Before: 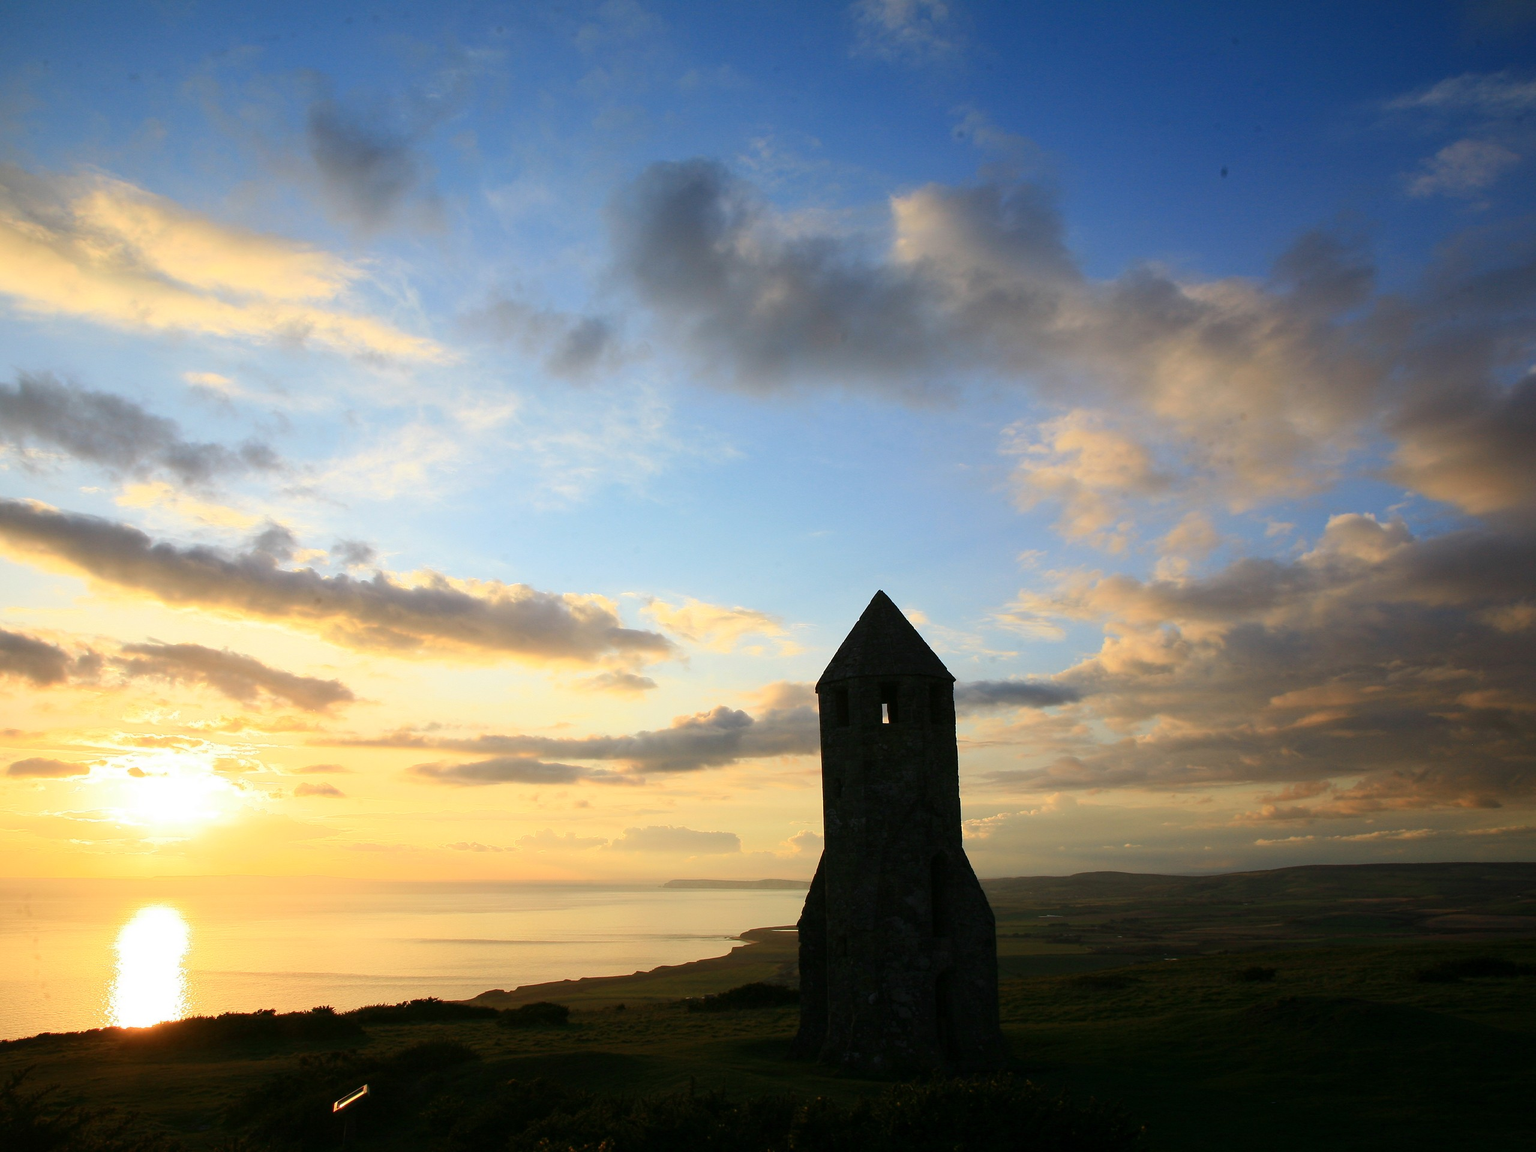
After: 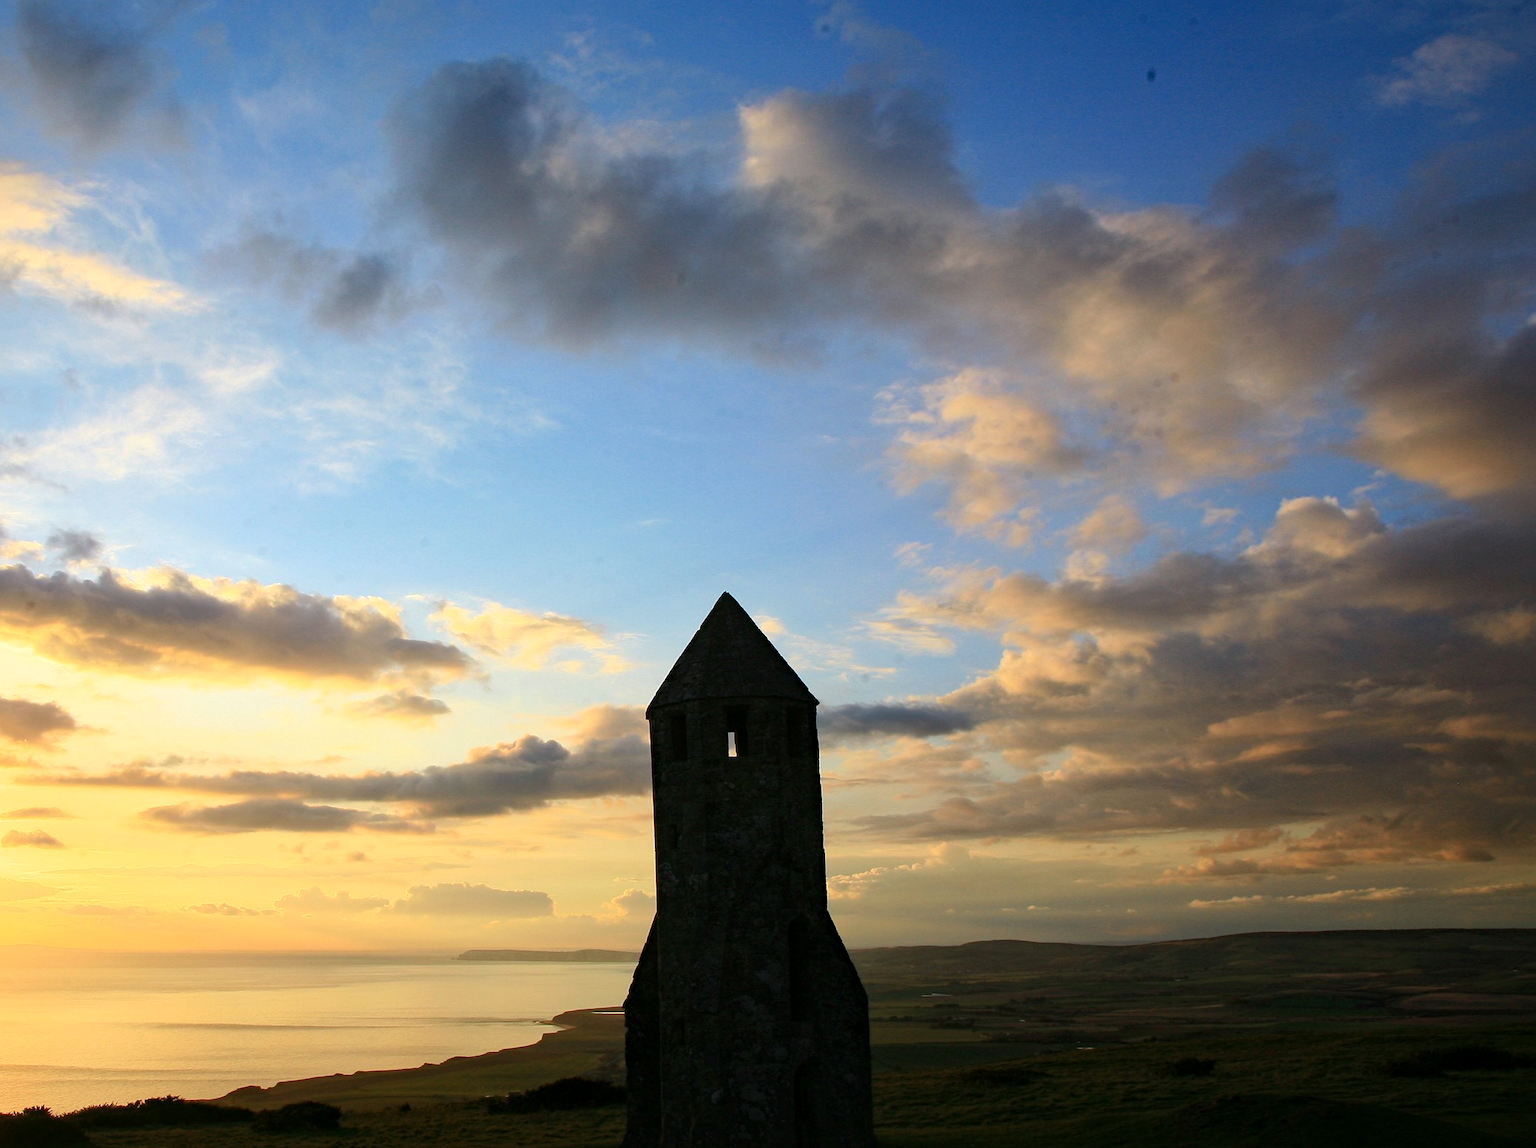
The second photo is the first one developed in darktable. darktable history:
crop: left 19.139%, top 9.703%, right 0.001%, bottom 9.668%
local contrast: mode bilateral grid, contrast 25, coarseness 49, detail 124%, midtone range 0.2
haze removal: compatibility mode true, adaptive false
